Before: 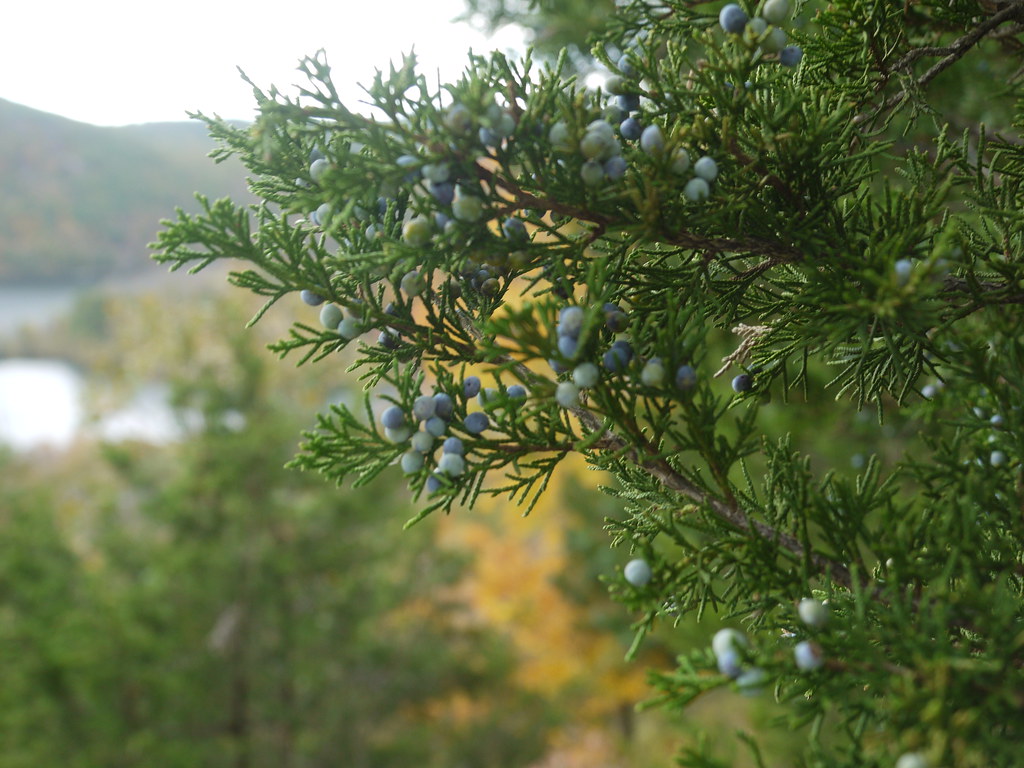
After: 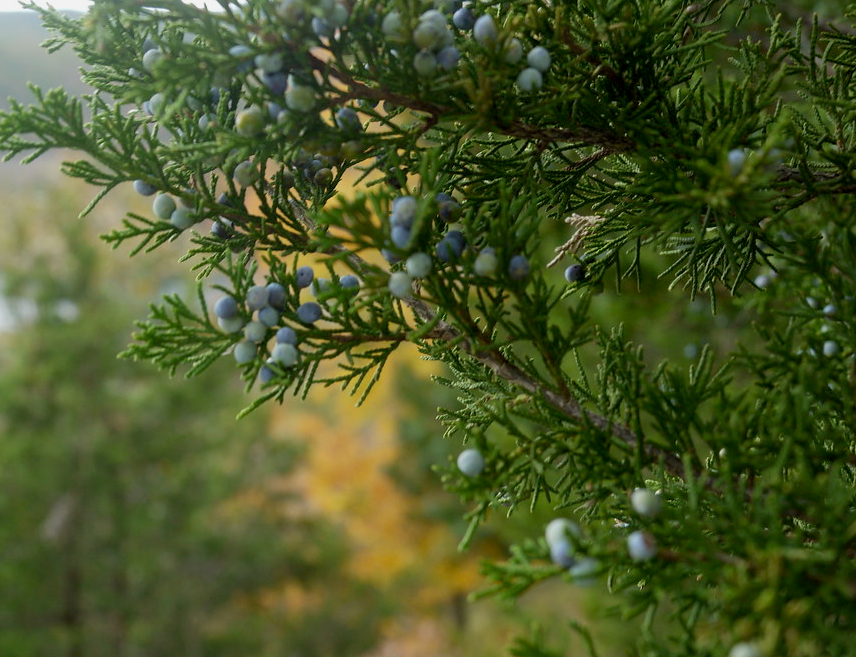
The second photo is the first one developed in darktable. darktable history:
crop: left 16.331%, top 14.426%
exposure: black level correction 0.009, exposure -0.164 EV, compensate highlight preservation false
